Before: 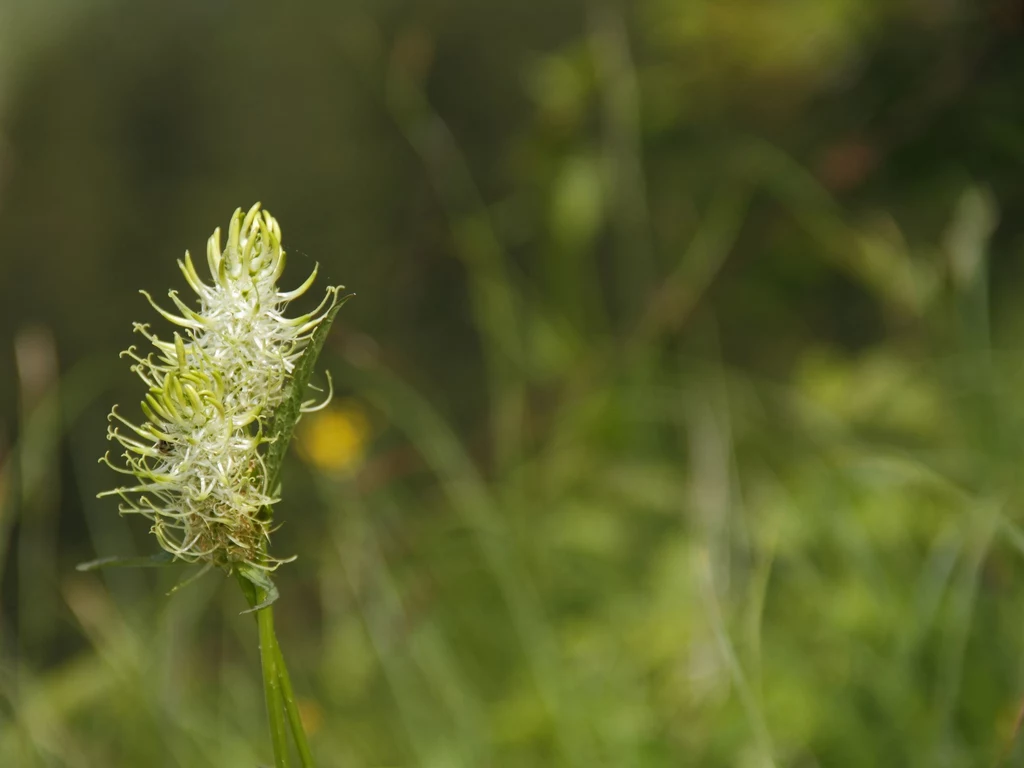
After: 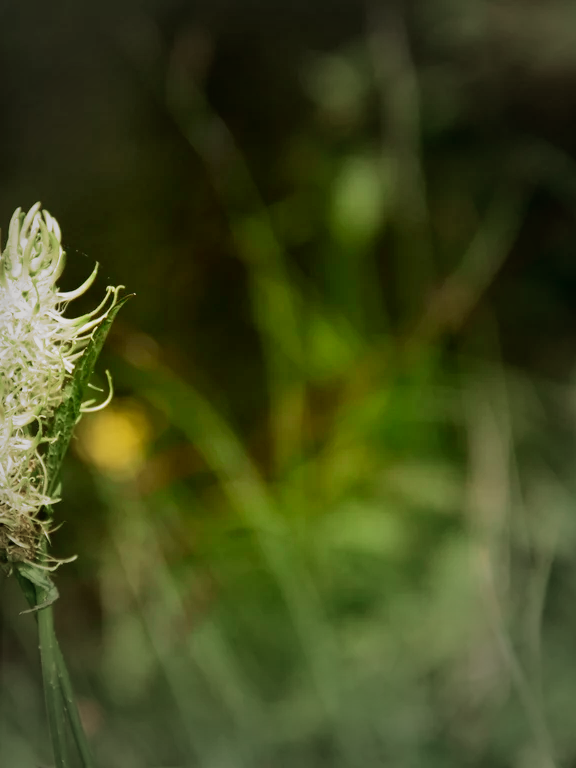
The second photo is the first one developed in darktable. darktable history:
crop: left 21.496%, right 22.254%
tone curve: curves: ch0 [(0, 0.019) (0.066, 0.043) (0.189, 0.182) (0.368, 0.407) (0.501, 0.564) (0.677, 0.729) (0.851, 0.861) (0.997, 0.959)]; ch1 [(0, 0) (0.187, 0.121) (0.388, 0.346) (0.437, 0.409) (0.474, 0.472) (0.499, 0.501) (0.514, 0.507) (0.548, 0.557) (0.653, 0.663) (0.812, 0.856) (1, 1)]; ch2 [(0, 0) (0.246, 0.214) (0.421, 0.427) (0.459, 0.484) (0.5, 0.504) (0.518, 0.516) (0.529, 0.548) (0.56, 0.576) (0.607, 0.63) (0.744, 0.734) (0.867, 0.821) (0.993, 0.889)], color space Lab, independent channels, preserve colors none
velvia: on, module defaults
filmic rgb: black relative exposure -8.2 EV, white relative exposure 2.2 EV, threshold 3 EV, hardness 7.11, latitude 75%, contrast 1.325, highlights saturation mix -2%, shadows ↔ highlights balance 30%, preserve chrominance no, color science v5 (2021), contrast in shadows safe, contrast in highlights safe, enable highlight reconstruction true
vignetting: fall-off start 33.76%, fall-off radius 64.94%, brightness -0.575, center (-0.12, -0.002), width/height ratio 0.959
